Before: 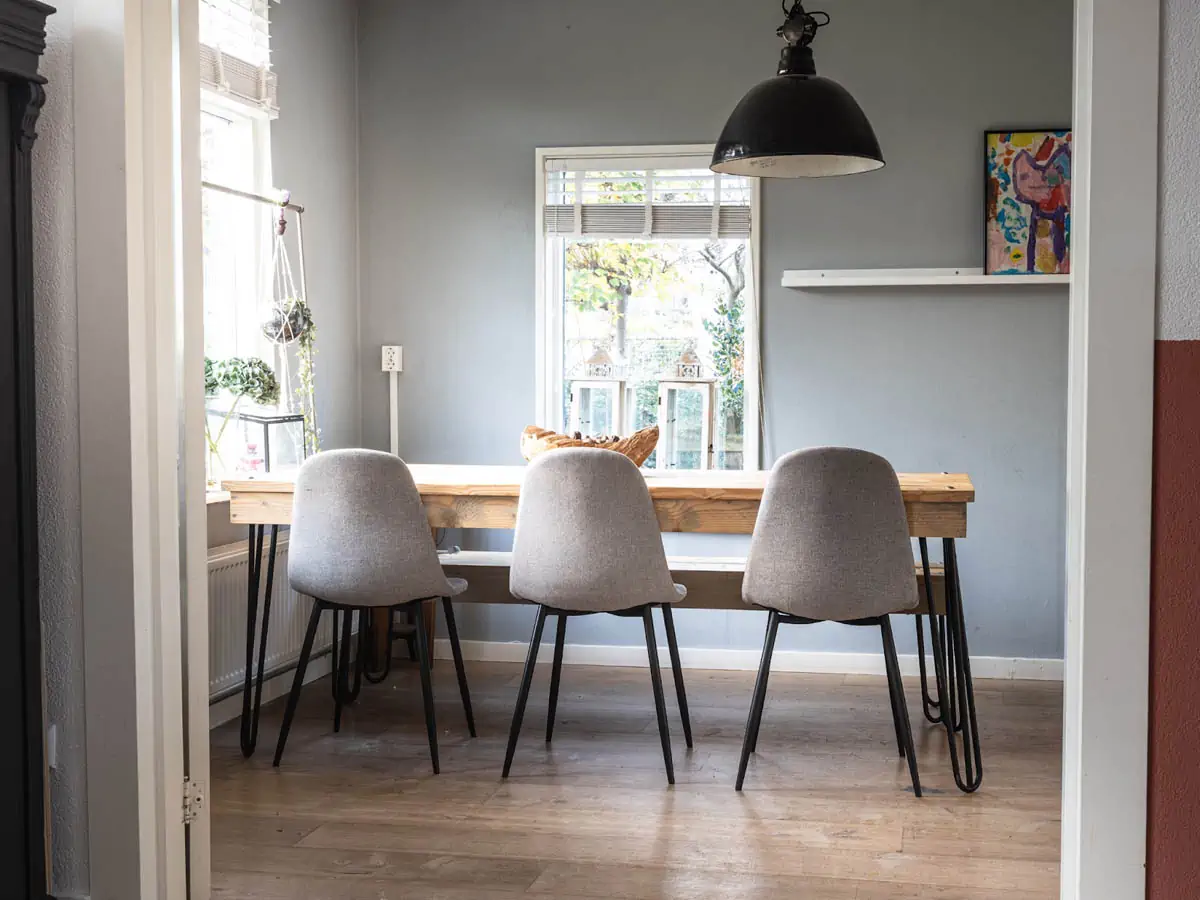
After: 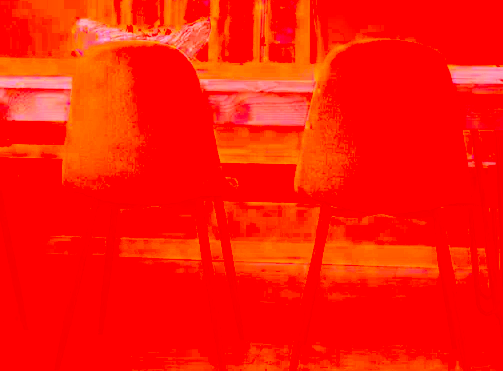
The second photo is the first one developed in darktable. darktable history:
exposure: black level correction -0.087, compensate highlight preservation false
crop: left 37.349%, top 45.252%, right 20.661%, bottom 13.502%
contrast brightness saturation: contrast 0.205, brightness 0.162, saturation 0.22
color correction: highlights a* -38.91, highlights b* -39.9, shadows a* -39.84, shadows b* -39.62, saturation -2.97
